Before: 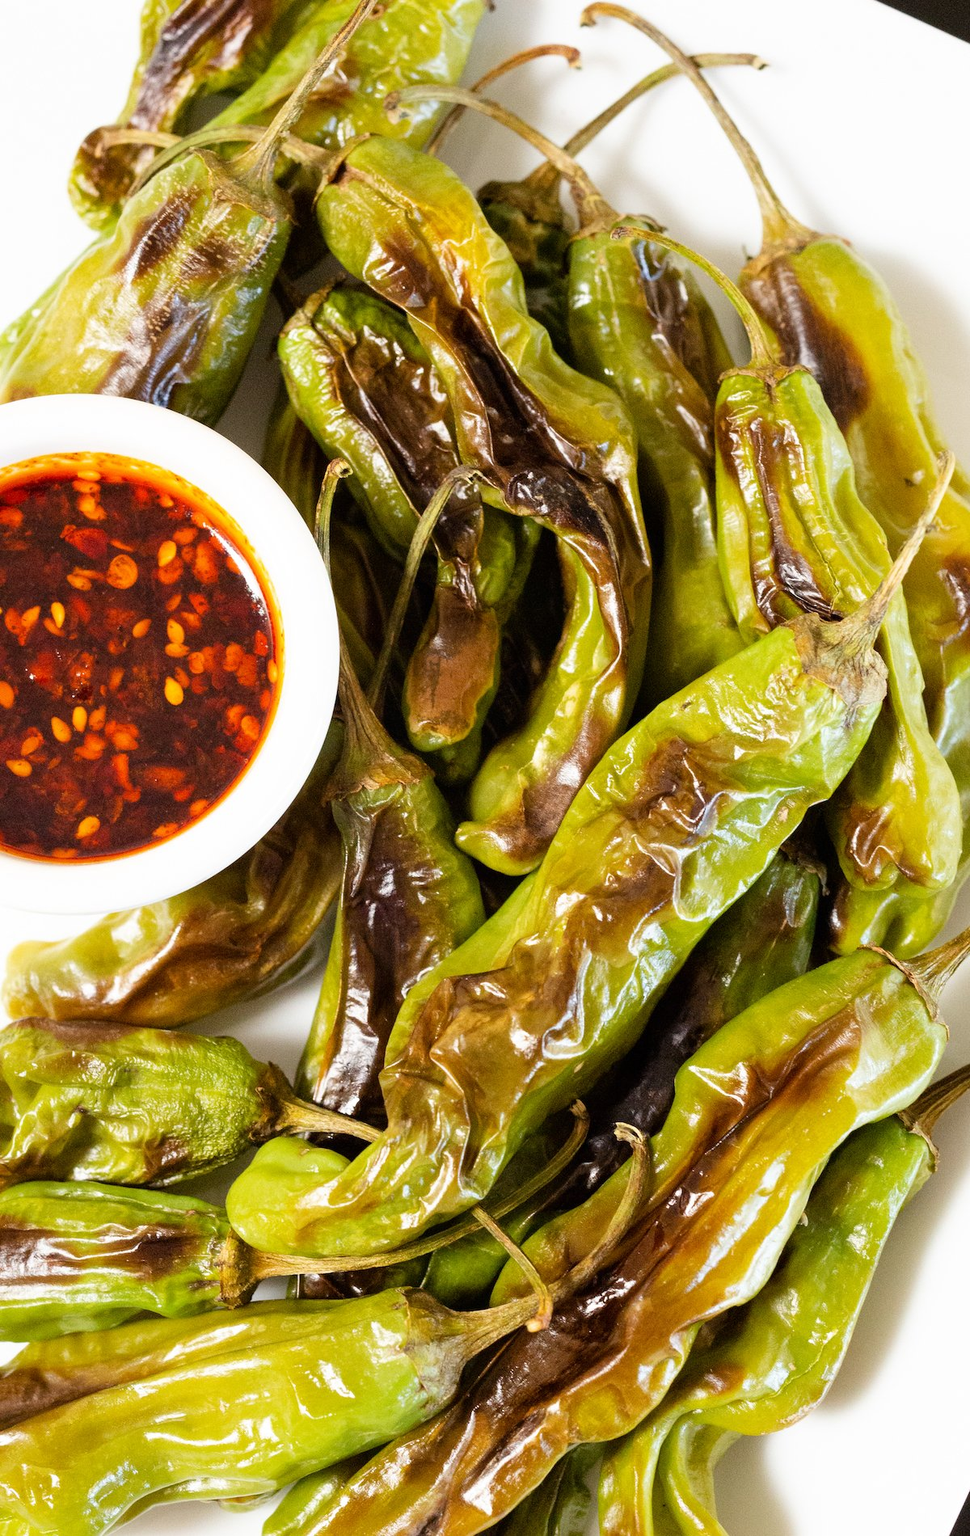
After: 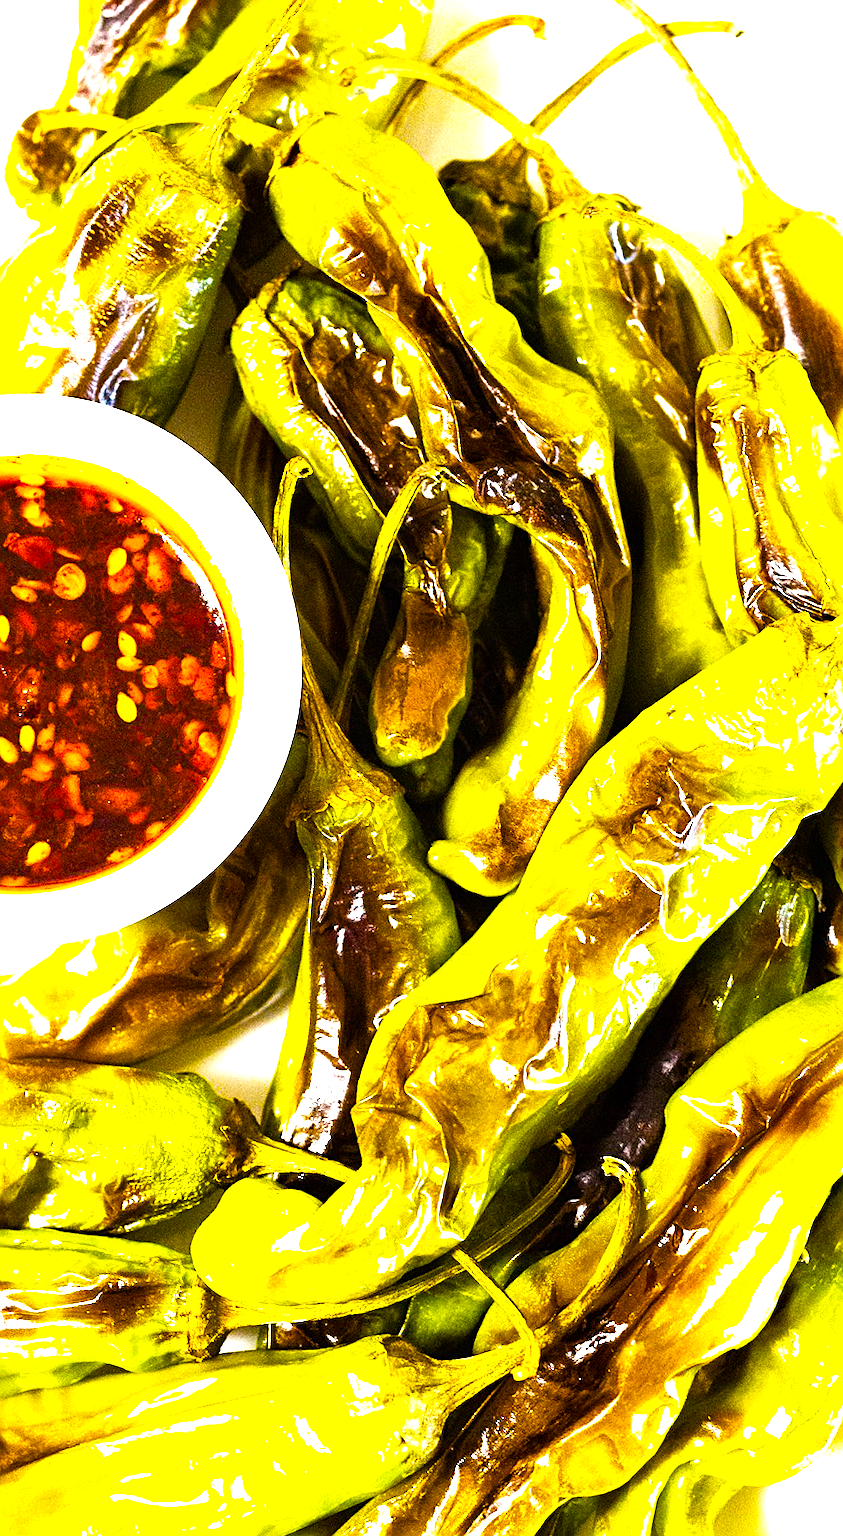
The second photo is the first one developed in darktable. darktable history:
base curve: curves: ch0 [(0, 0) (0.204, 0.334) (0.55, 0.733) (1, 1)], preserve colors none
crop and rotate: angle 1°, left 4.281%, top 0.642%, right 11.383%, bottom 2.486%
sharpen: on, module defaults
color balance rgb: linear chroma grading › shadows -30%, linear chroma grading › global chroma 35%, perceptual saturation grading › global saturation 75%, perceptual saturation grading › shadows -30%, perceptual brilliance grading › highlights 75%, perceptual brilliance grading › shadows -30%, global vibrance 35%
